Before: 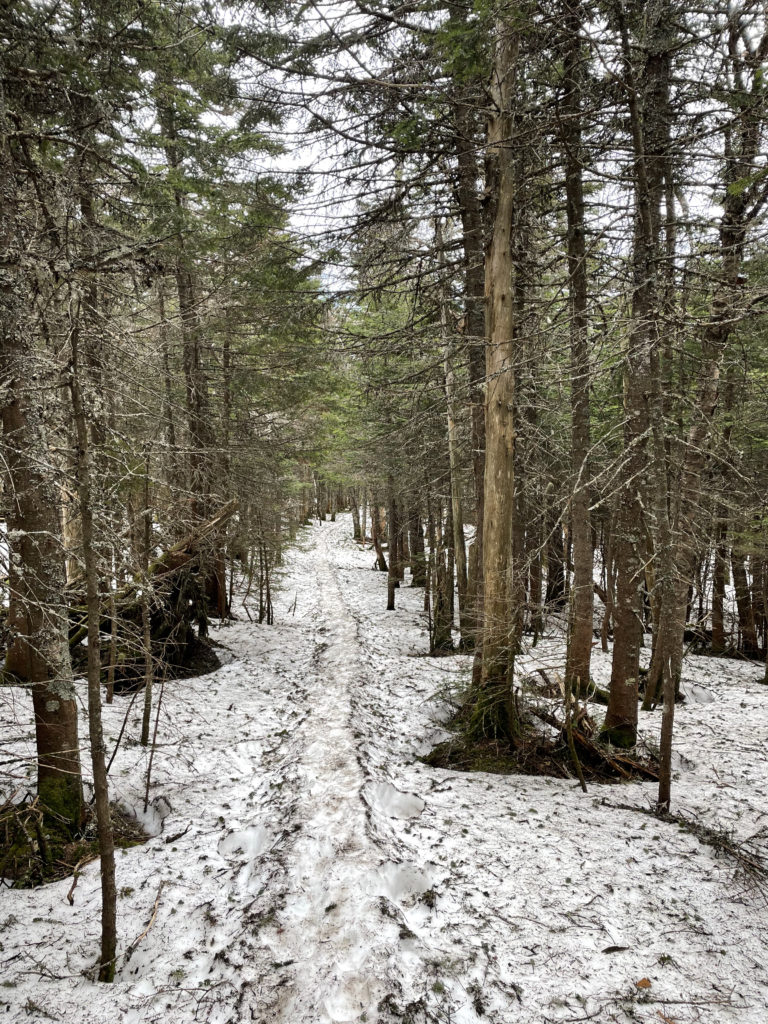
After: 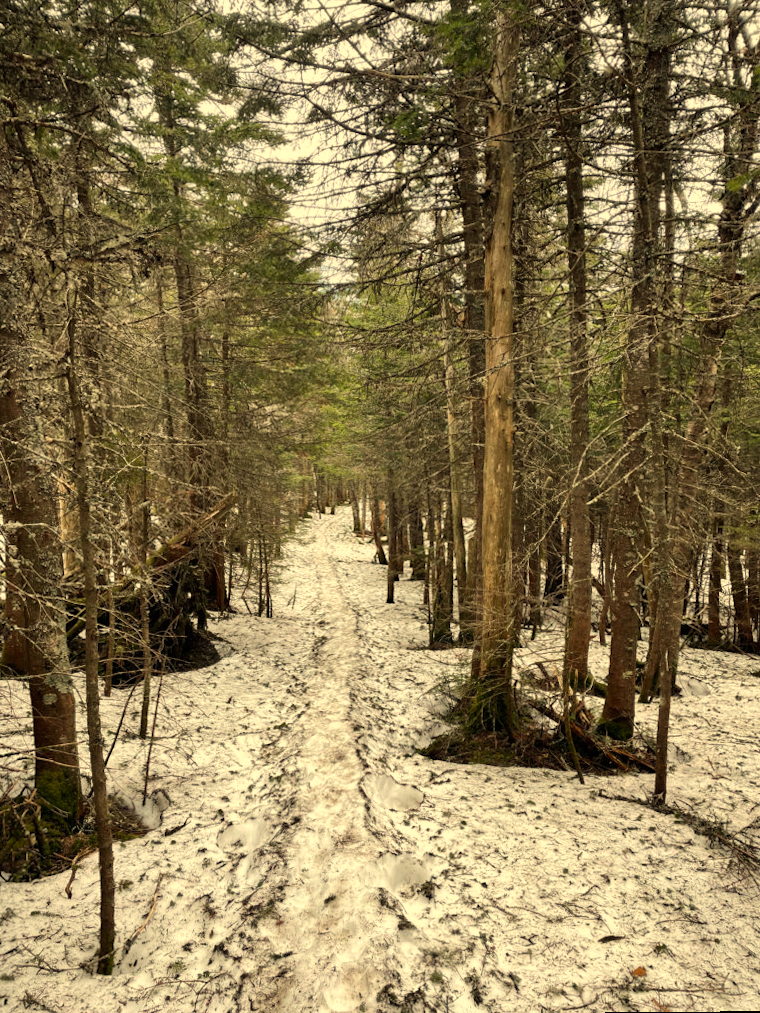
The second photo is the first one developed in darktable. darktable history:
white balance: red 1.08, blue 0.791
rotate and perspective: rotation 0.174°, lens shift (vertical) 0.013, lens shift (horizontal) 0.019, shear 0.001, automatic cropping original format, crop left 0.007, crop right 0.991, crop top 0.016, crop bottom 0.997
